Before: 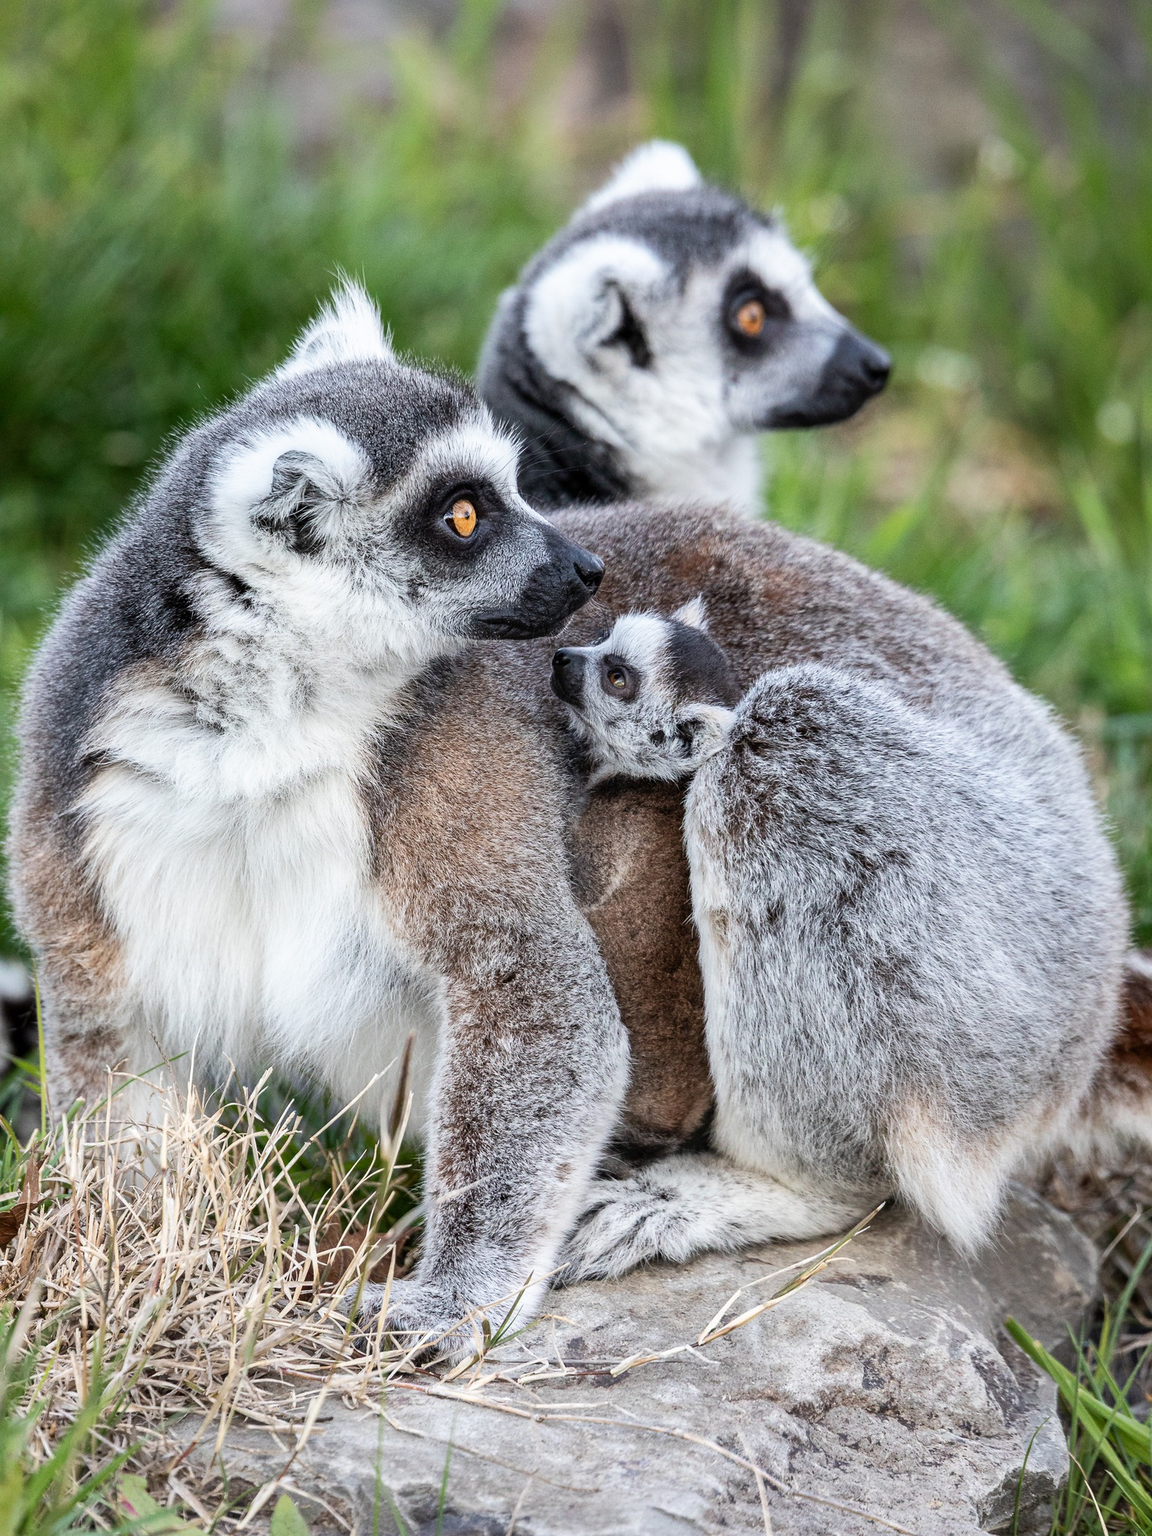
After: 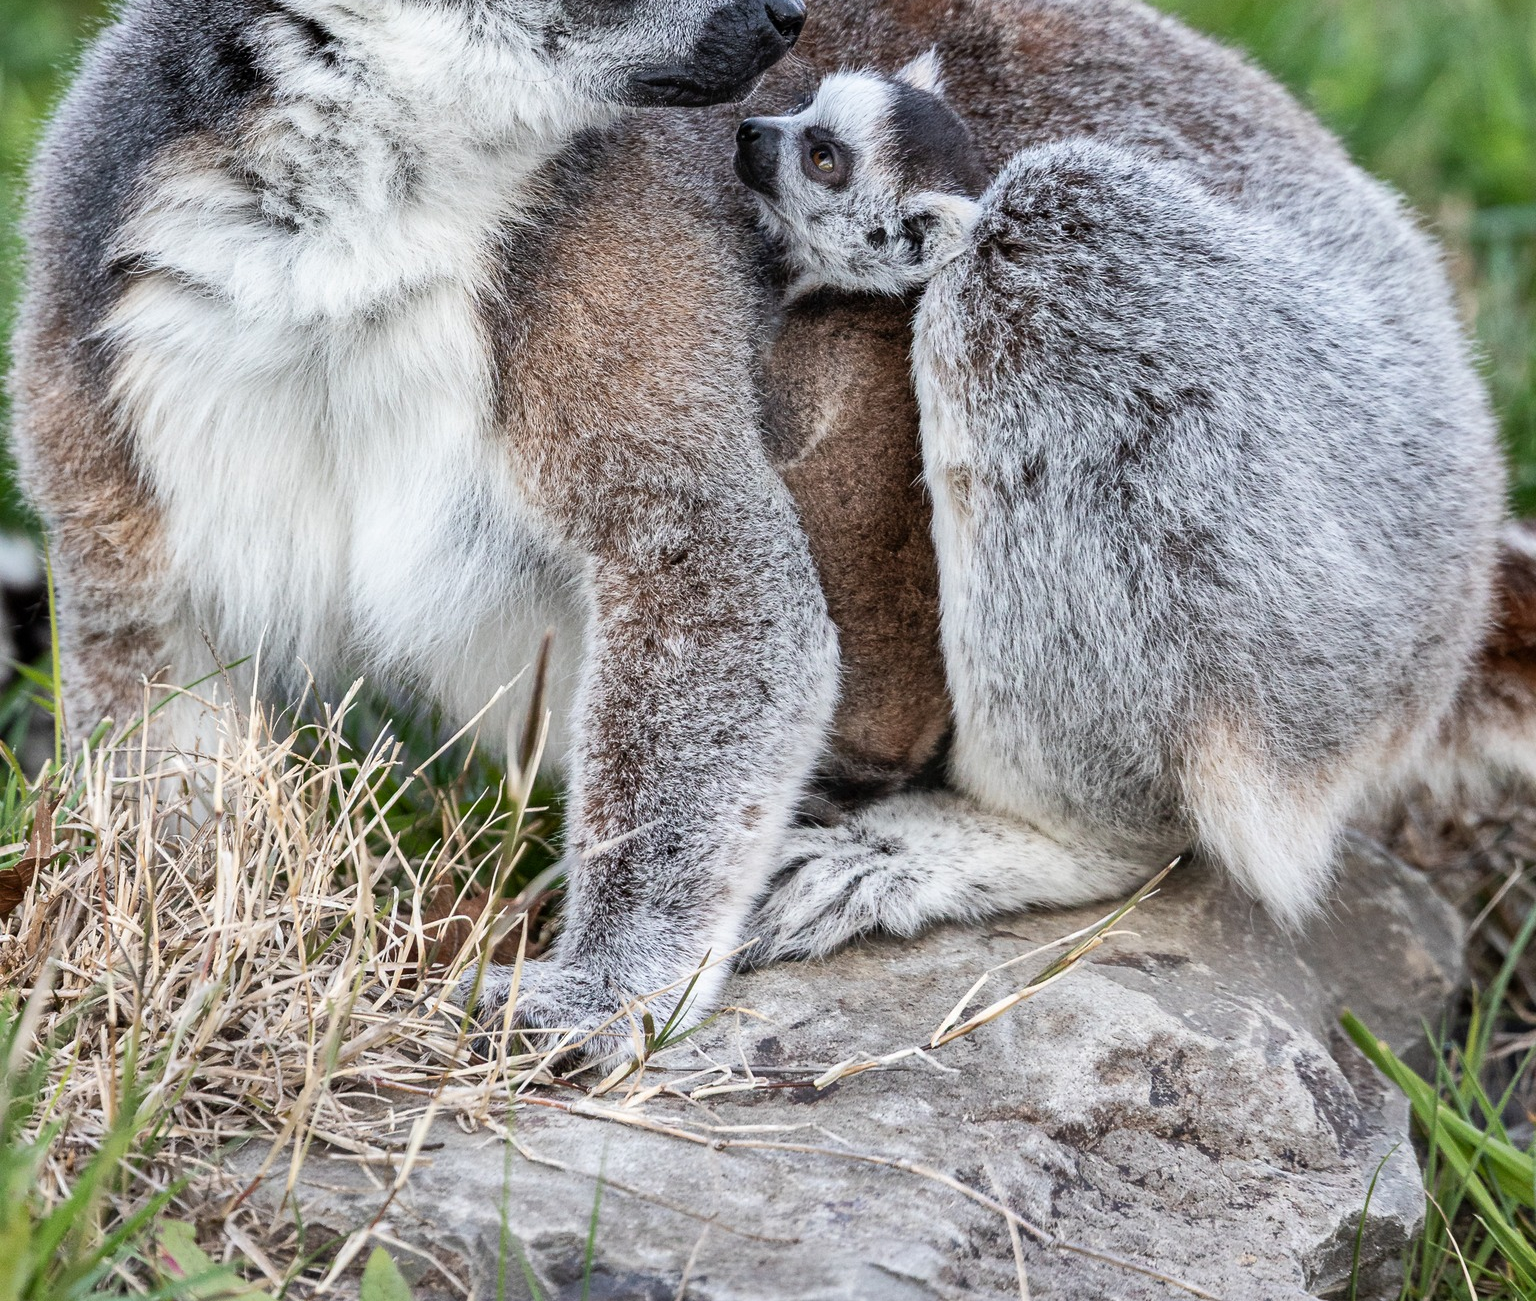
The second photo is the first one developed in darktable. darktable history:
shadows and highlights: soften with gaussian
crop and rotate: top 36.435%
